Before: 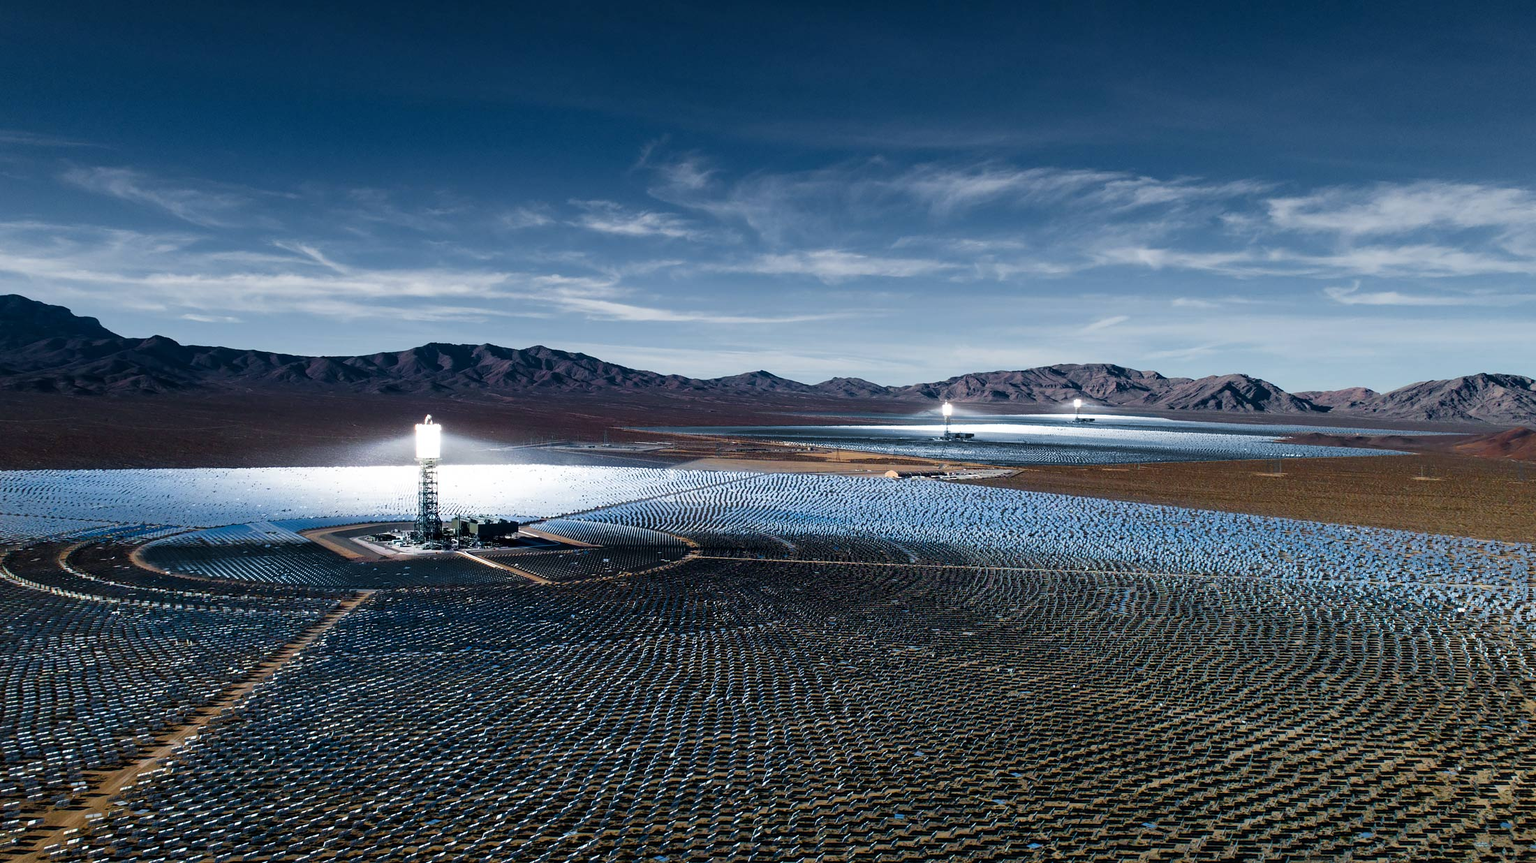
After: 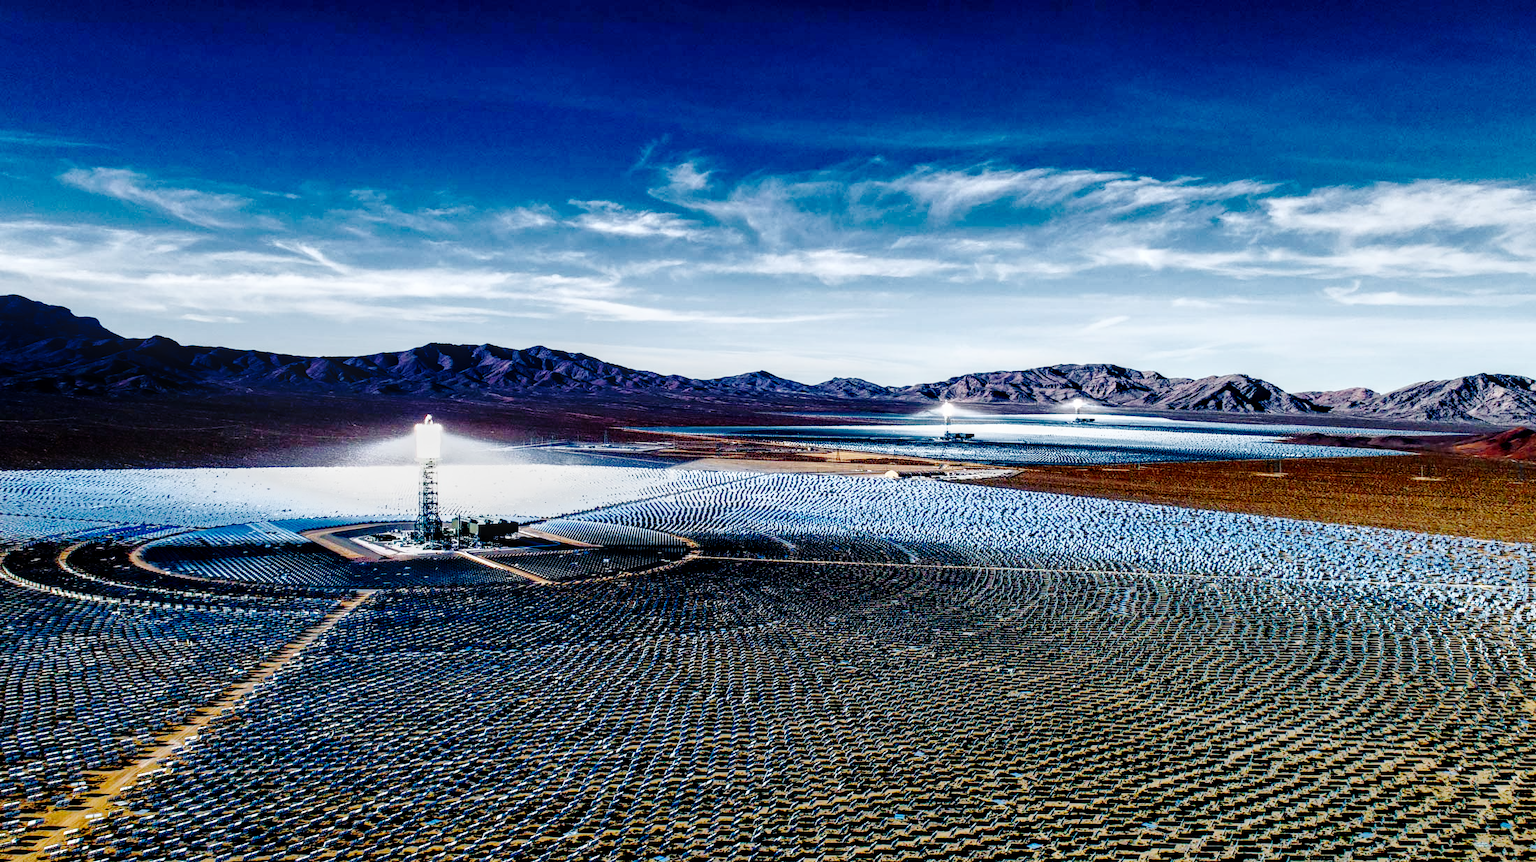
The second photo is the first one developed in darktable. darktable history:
local contrast: detail 150%
tone equalizer: -7 EV -0.63 EV, -6 EV 1 EV, -5 EV -0.45 EV, -4 EV 0.43 EV, -3 EV 0.41 EV, -2 EV 0.15 EV, -1 EV -0.15 EV, +0 EV -0.39 EV, smoothing diameter 25%, edges refinement/feathering 10, preserve details guided filter
base curve: curves: ch0 [(0, 0) (0.036, 0.01) (0.123, 0.254) (0.258, 0.504) (0.507, 0.748) (1, 1)], preserve colors none
